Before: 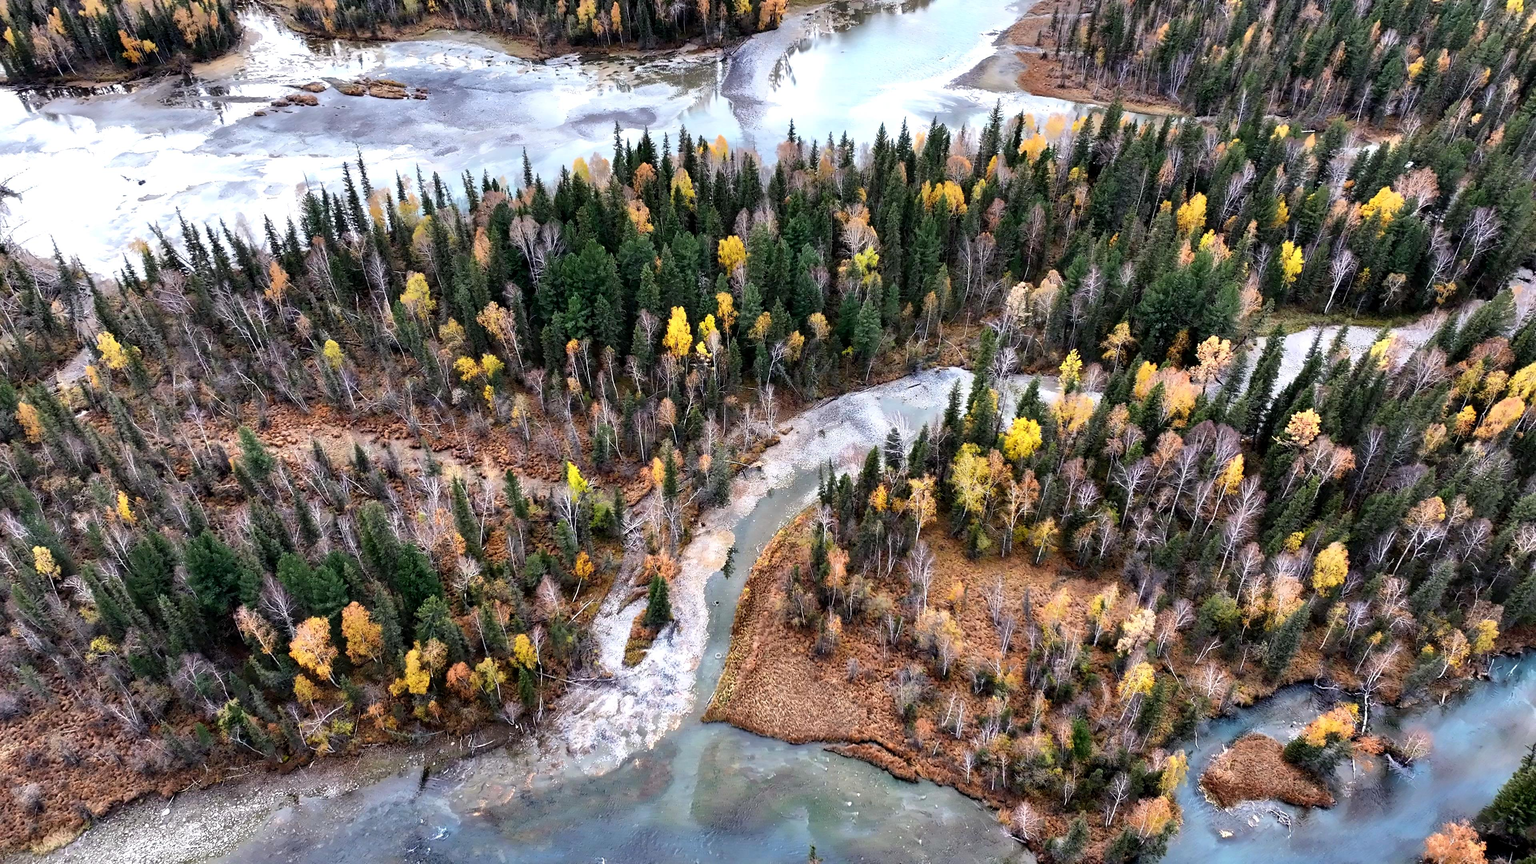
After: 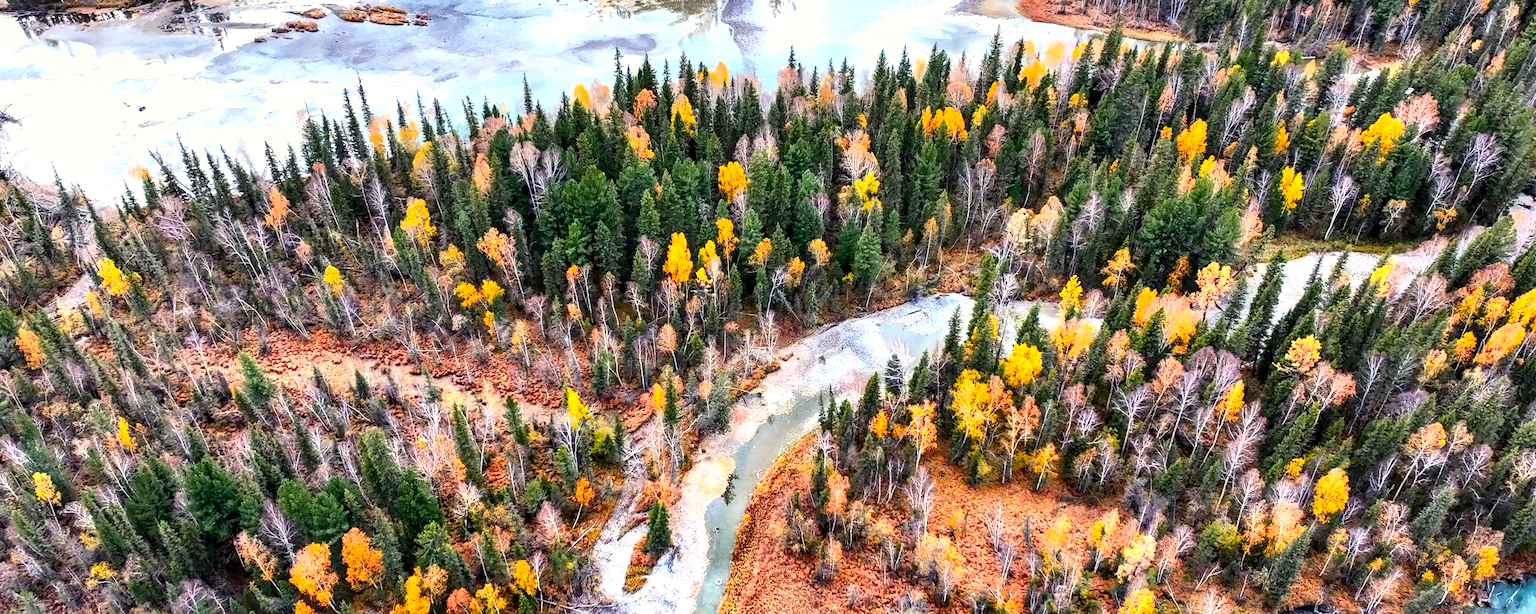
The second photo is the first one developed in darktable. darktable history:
local contrast: on, module defaults
crop and rotate: top 8.577%, bottom 20.312%
color balance rgb: highlights gain › luminance 6.742%, highlights gain › chroma 1.919%, highlights gain › hue 91.71°, perceptual saturation grading › global saturation 19.935%
contrast brightness saturation: contrast 0.197, brightness 0.168, saturation 0.229
exposure: exposure 0.236 EV, compensate exposure bias true, compensate highlight preservation false
color zones: curves: ch1 [(0.239, 0.552) (0.75, 0.5)]; ch2 [(0.25, 0.462) (0.749, 0.457)]
